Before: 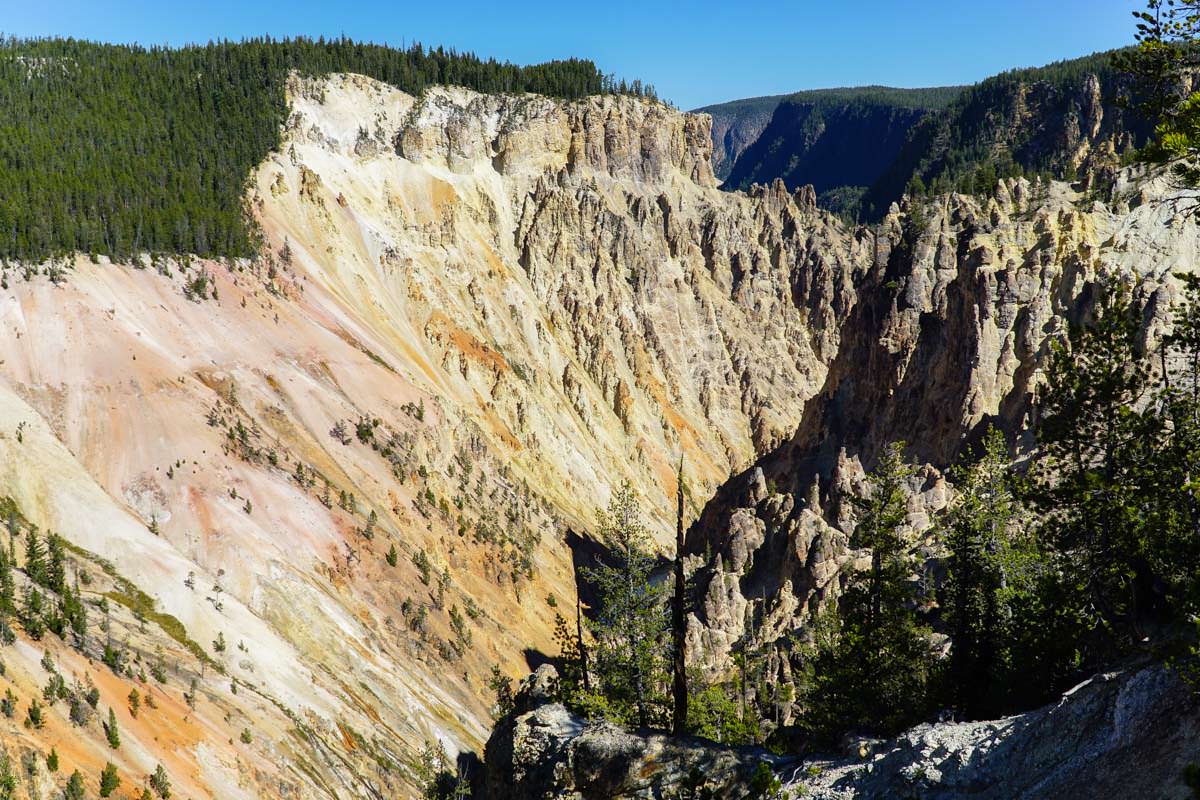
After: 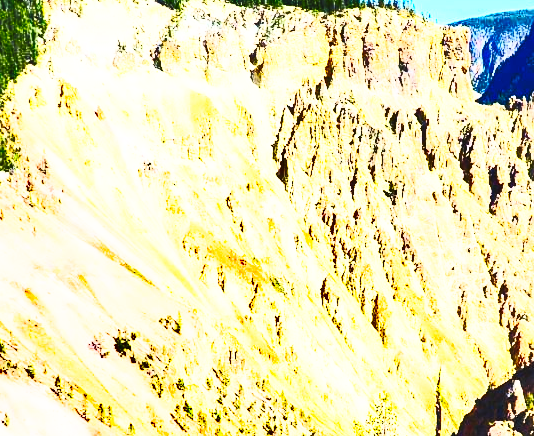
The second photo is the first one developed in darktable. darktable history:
shadows and highlights: low approximation 0.01, soften with gaussian
exposure: compensate highlight preservation false
crop: left 20.218%, top 10.885%, right 35.271%, bottom 34.608%
base curve: curves: ch0 [(0, 0) (0.028, 0.03) (0.121, 0.232) (0.46, 0.748) (0.859, 0.968) (1, 1)], preserve colors none
contrast brightness saturation: contrast 0.987, brightness 0.987, saturation 0.998
